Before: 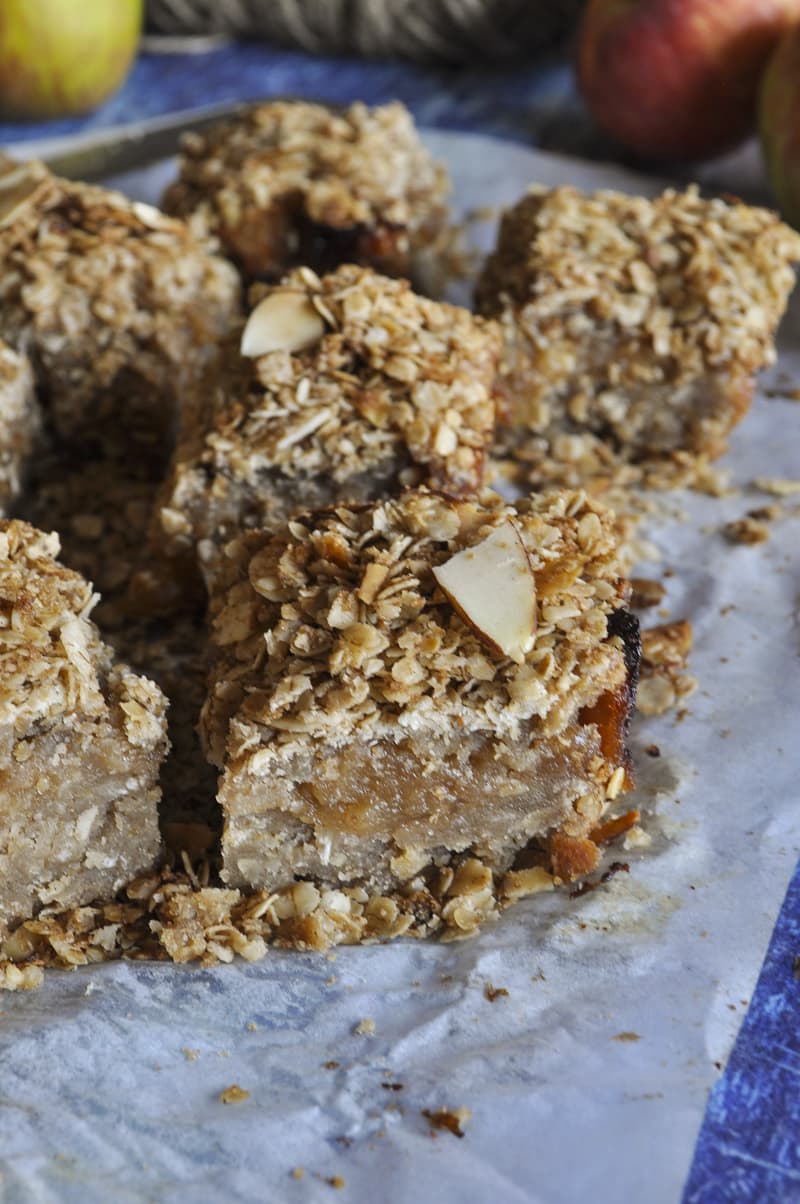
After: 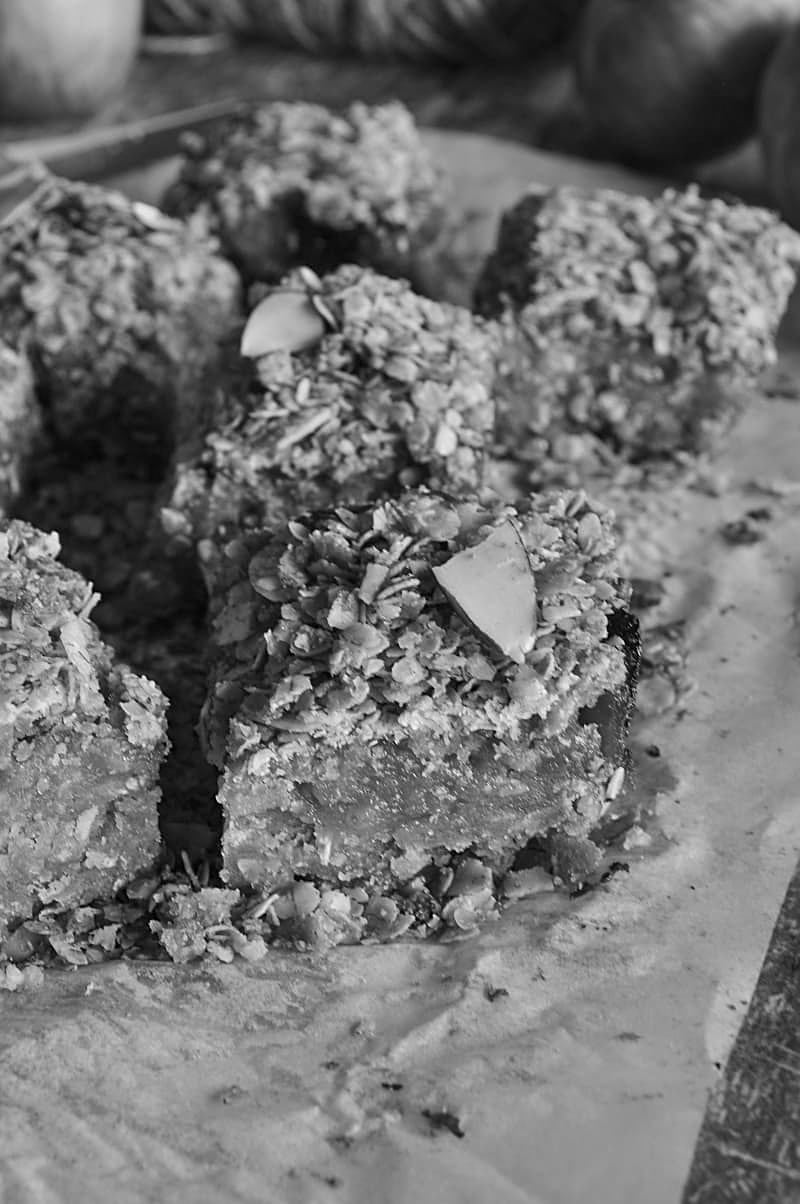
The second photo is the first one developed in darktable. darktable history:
sharpen: on, module defaults
monochrome: a 73.58, b 64.21
